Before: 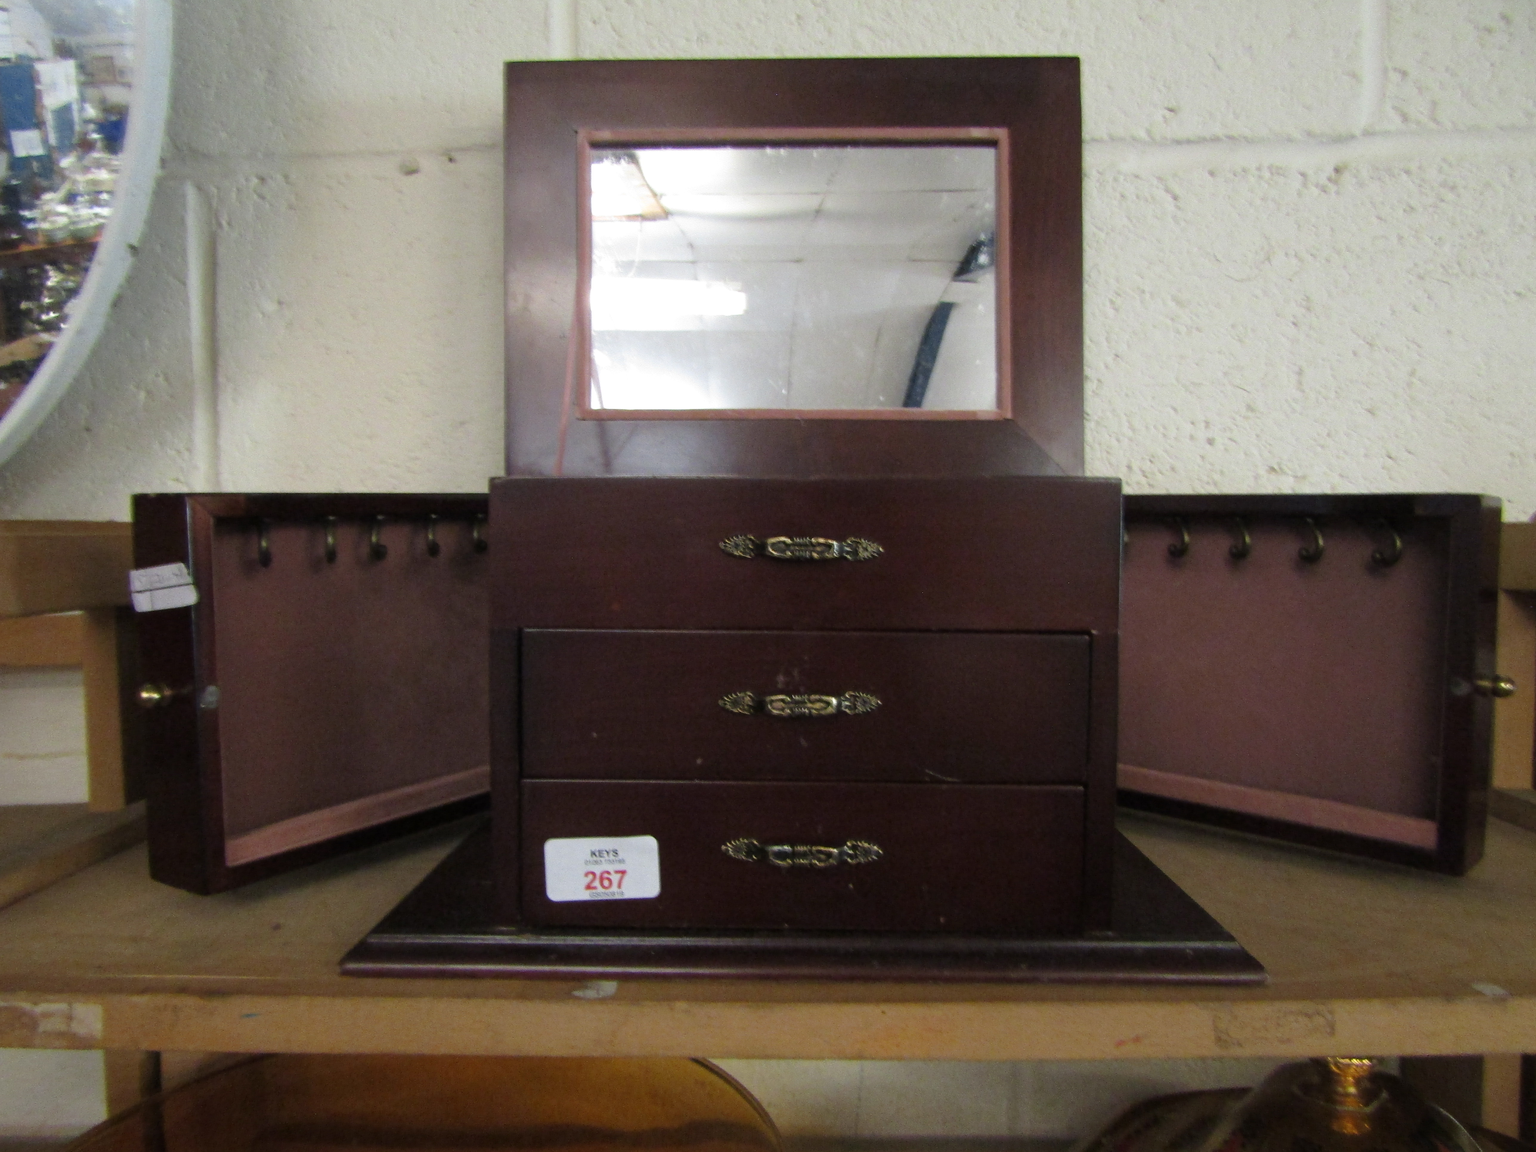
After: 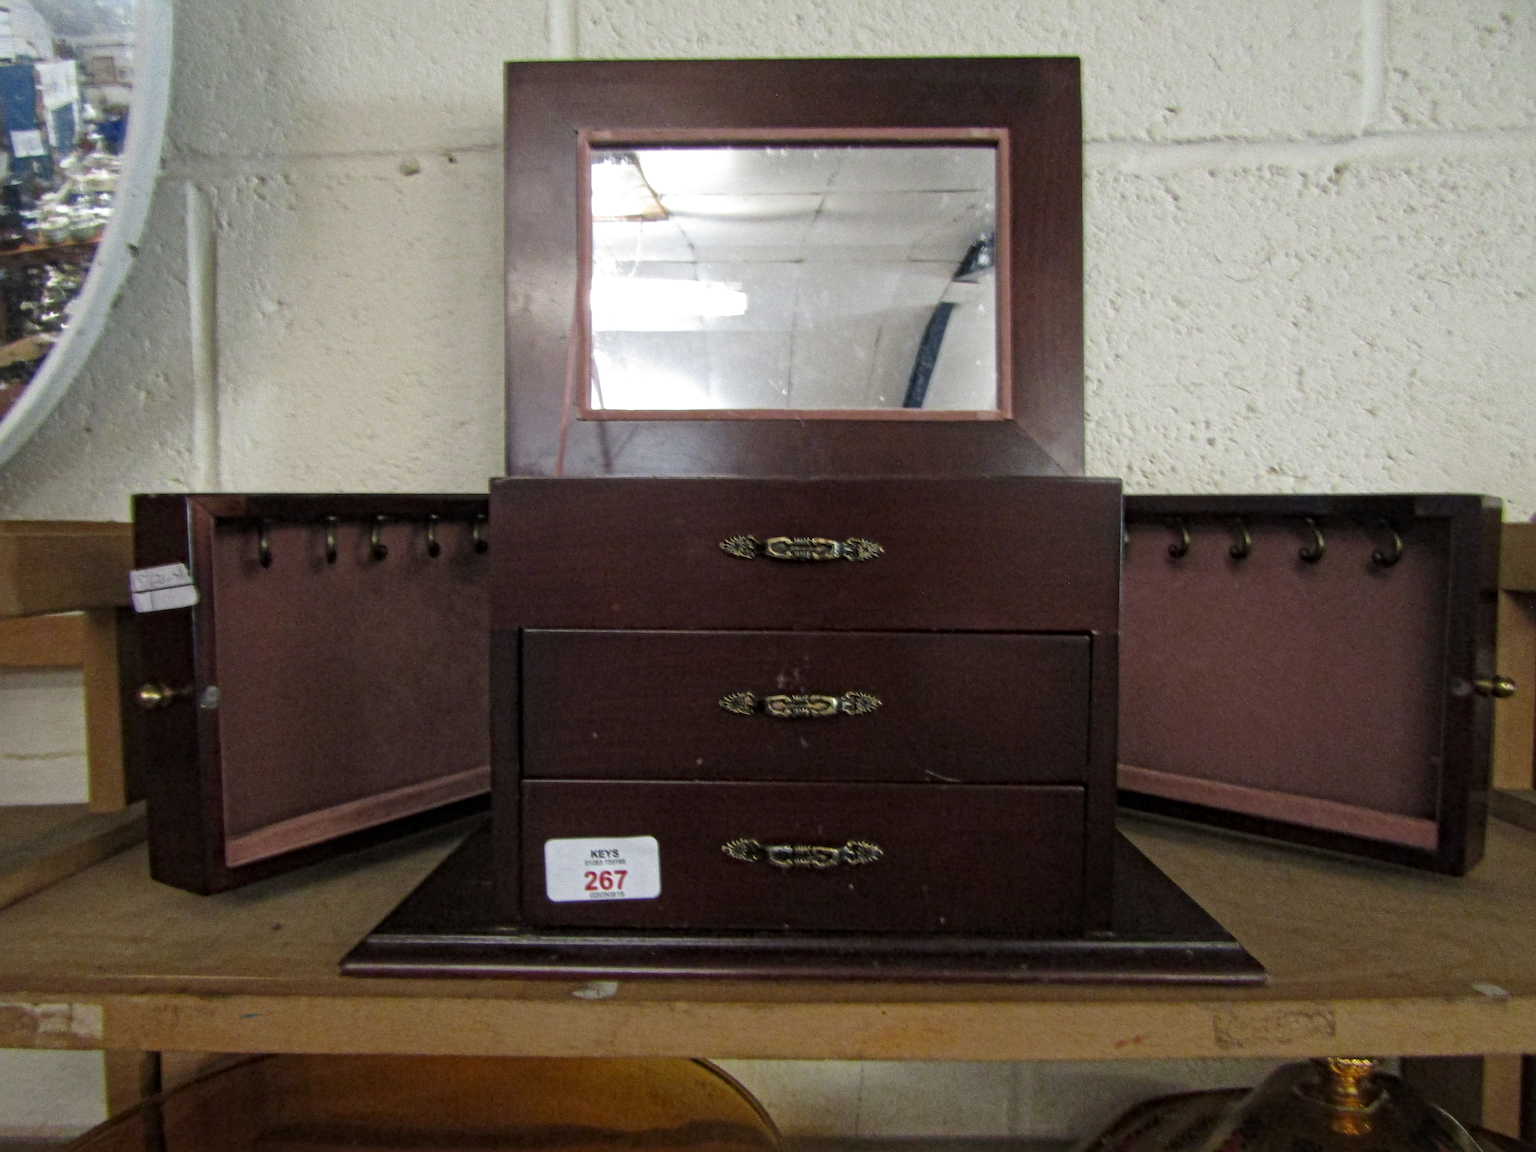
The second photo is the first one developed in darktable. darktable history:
local contrast: mode bilateral grid, contrast 19, coarseness 19, detail 163%, midtone range 0.2
color zones: curves: ch0 [(0, 0.425) (0.143, 0.422) (0.286, 0.42) (0.429, 0.419) (0.571, 0.419) (0.714, 0.42) (0.857, 0.422) (1, 0.425)]
